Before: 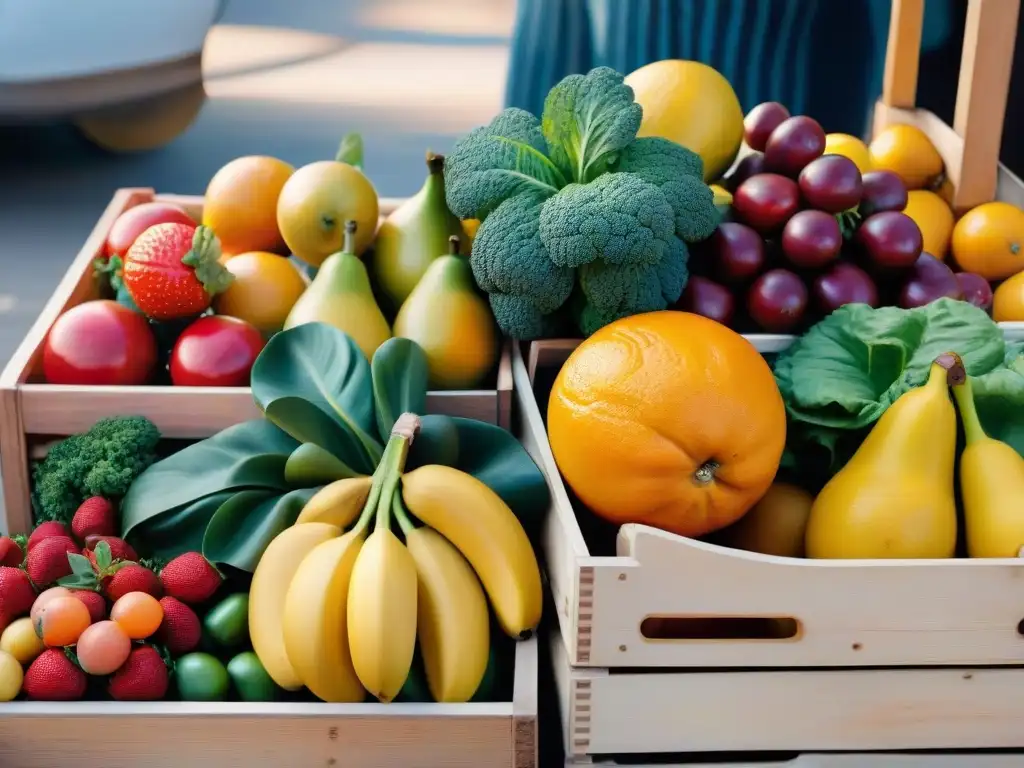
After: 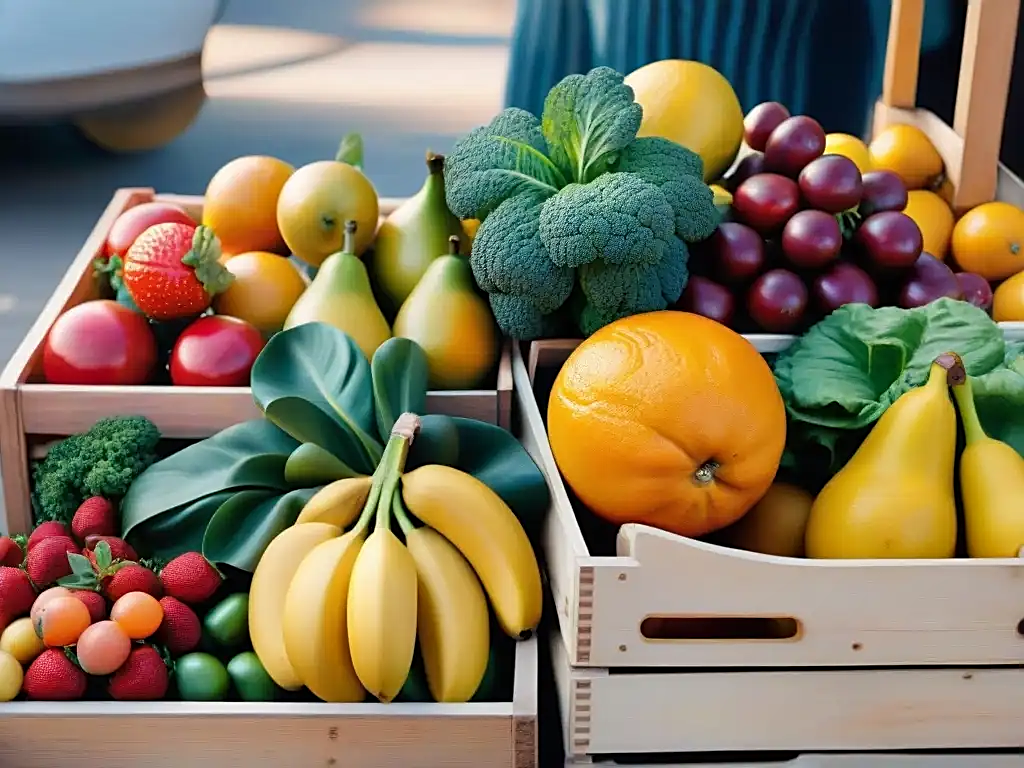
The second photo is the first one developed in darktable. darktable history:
sharpen: on, module defaults
shadows and highlights: shadows 22.7, highlights -48.71, soften with gaussian
